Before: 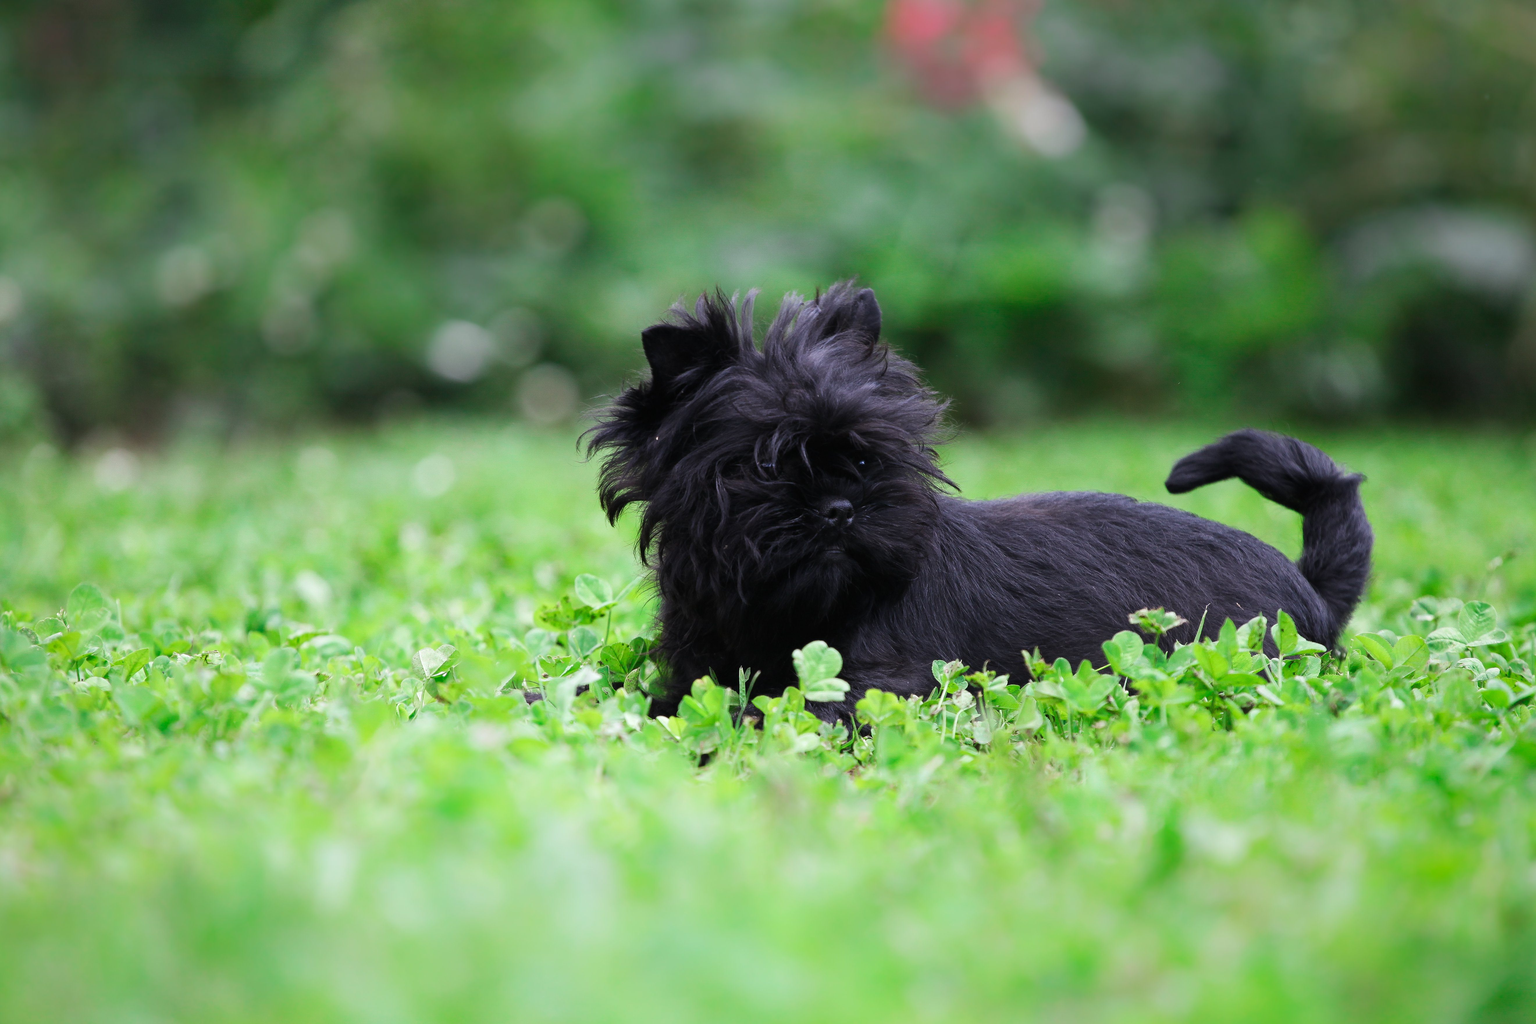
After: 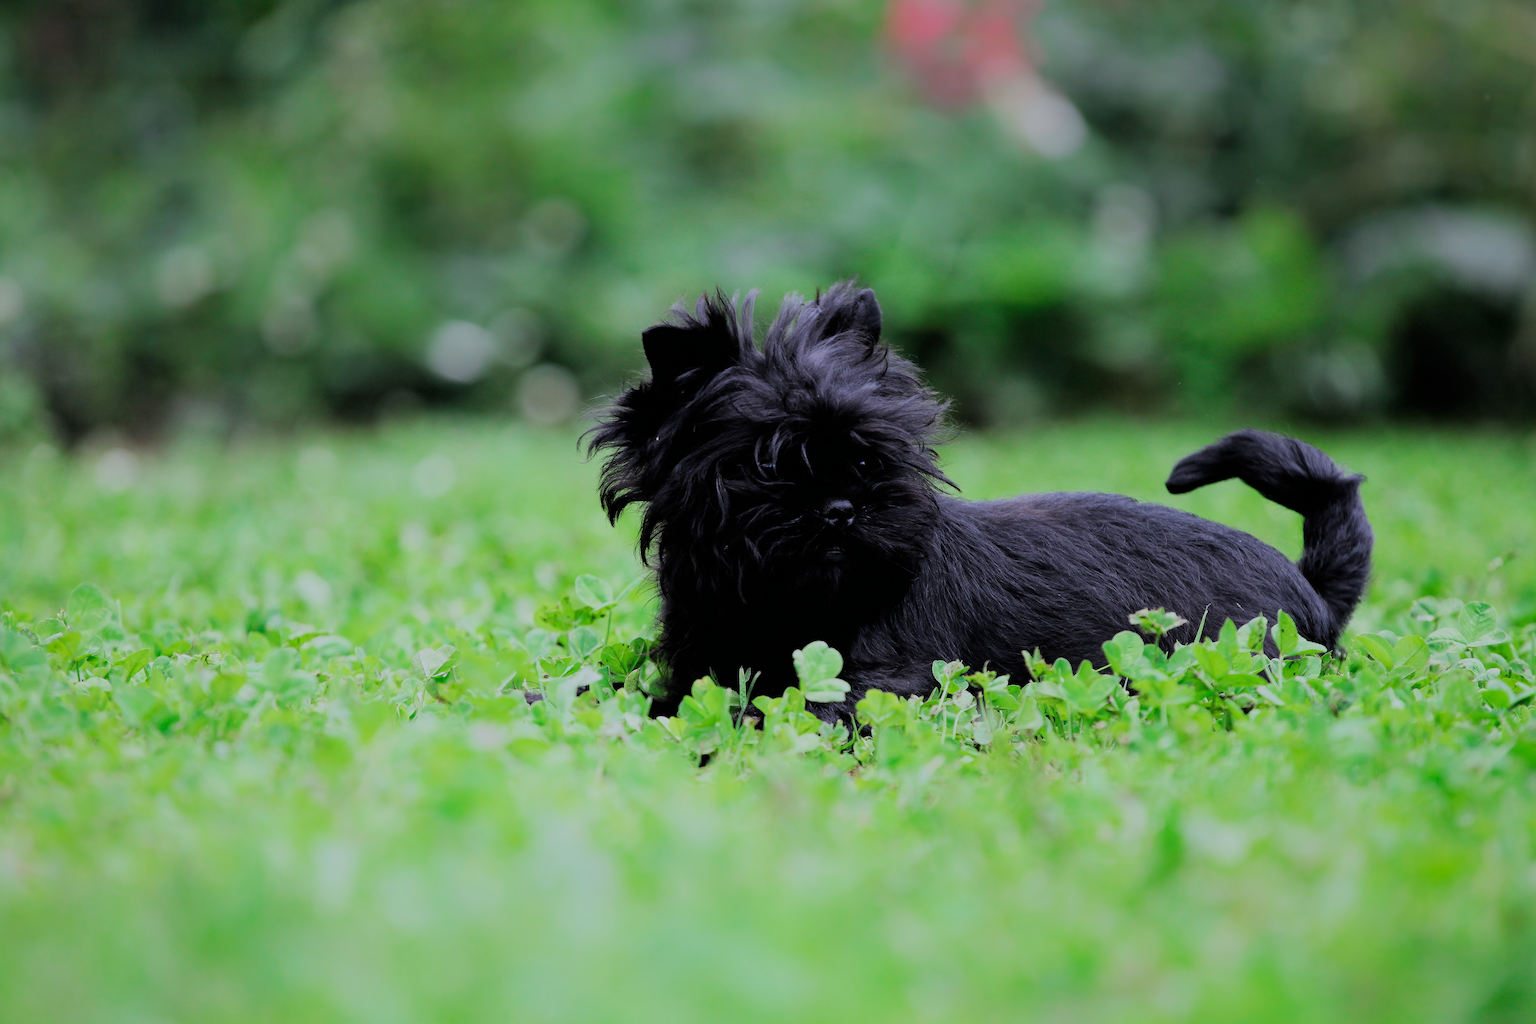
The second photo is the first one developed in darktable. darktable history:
filmic rgb: black relative exposure -6.15 EV, white relative exposure 6.96 EV, hardness 2.23, color science v6 (2022)
white balance: red 0.976, blue 1.04
